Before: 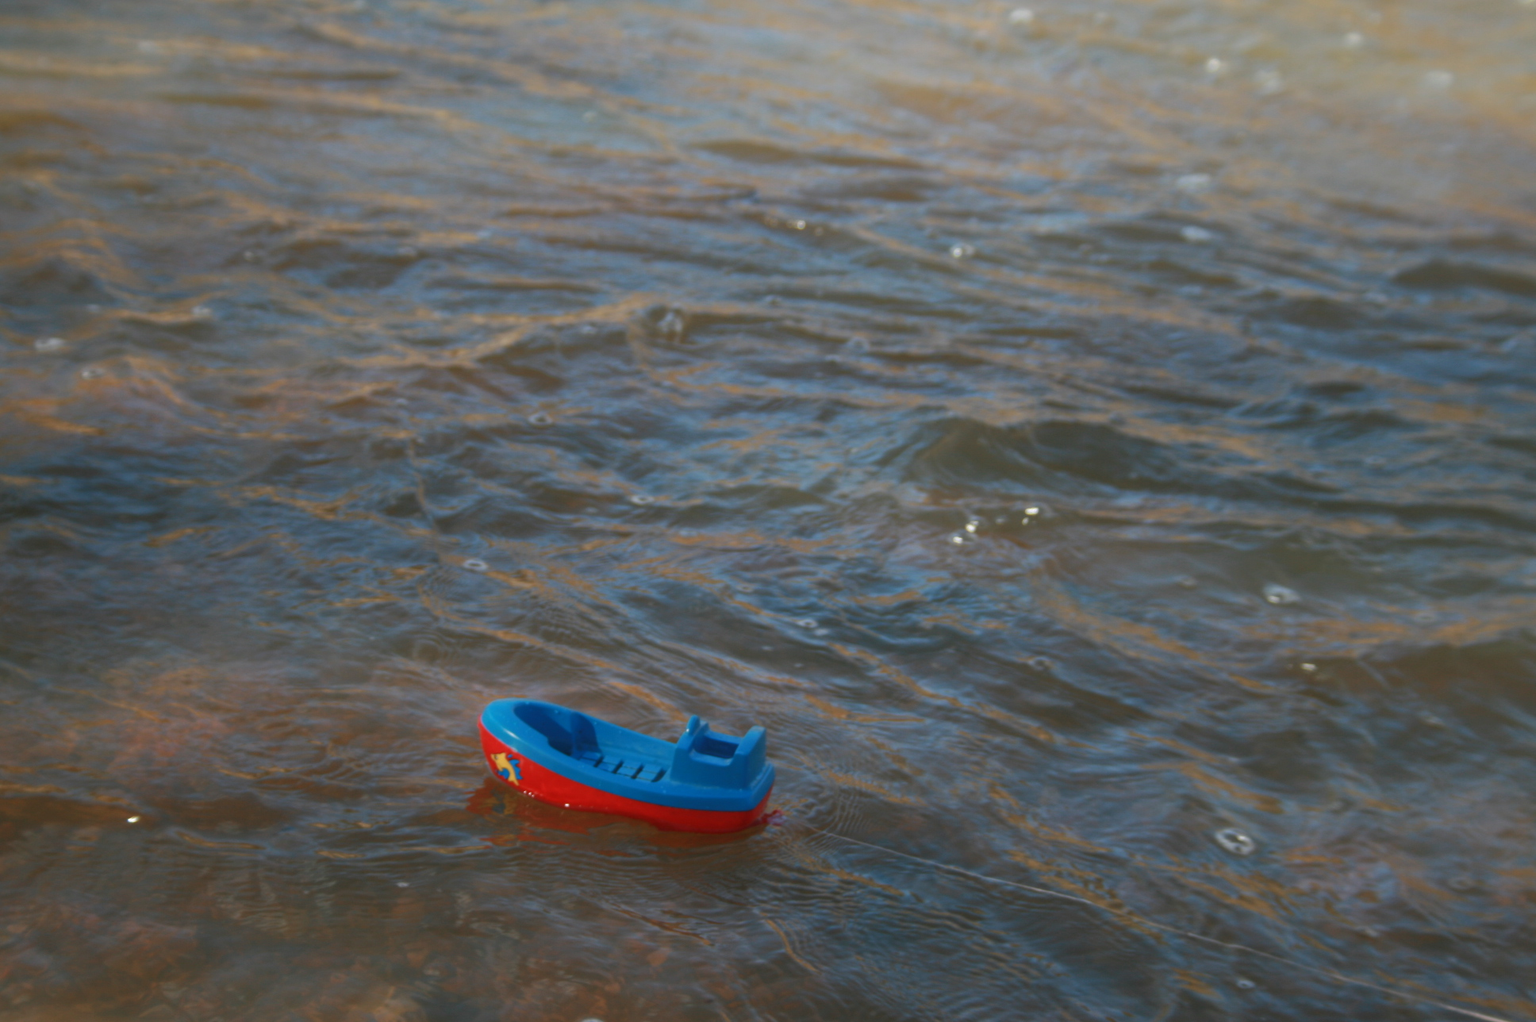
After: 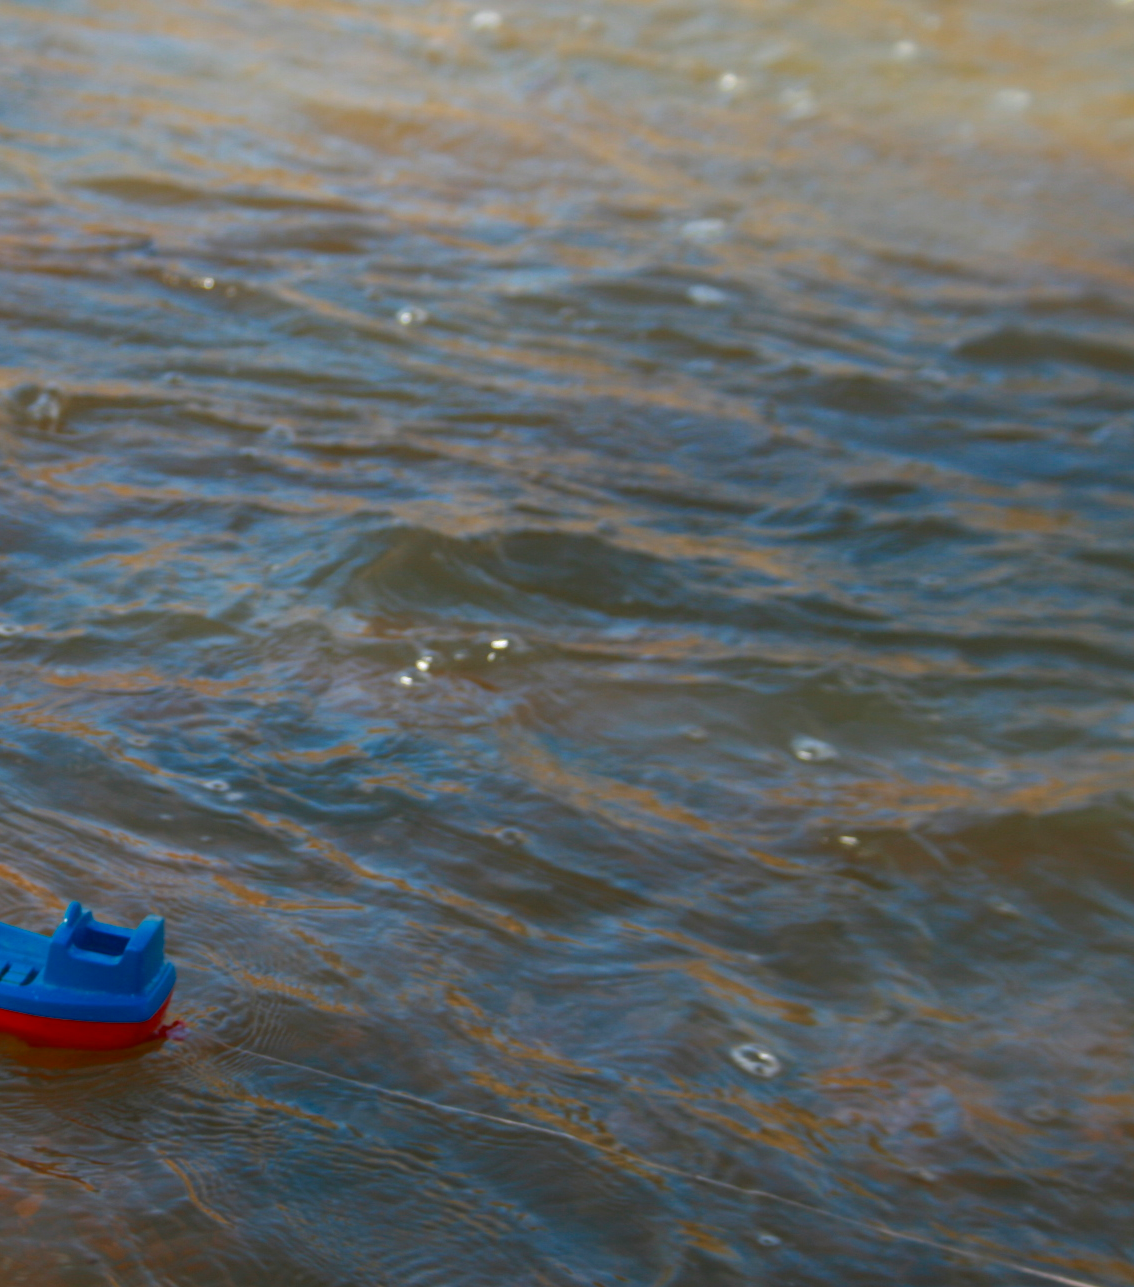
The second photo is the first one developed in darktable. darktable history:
color balance rgb: linear chroma grading › shadows 16%, perceptual saturation grading › global saturation 8%, perceptual saturation grading › shadows 4%, perceptual brilliance grading › global brilliance 2%, perceptual brilliance grading › highlights 8%, perceptual brilliance grading › shadows -4%, global vibrance 16%, saturation formula JzAzBz (2021)
crop: left 41.402%
